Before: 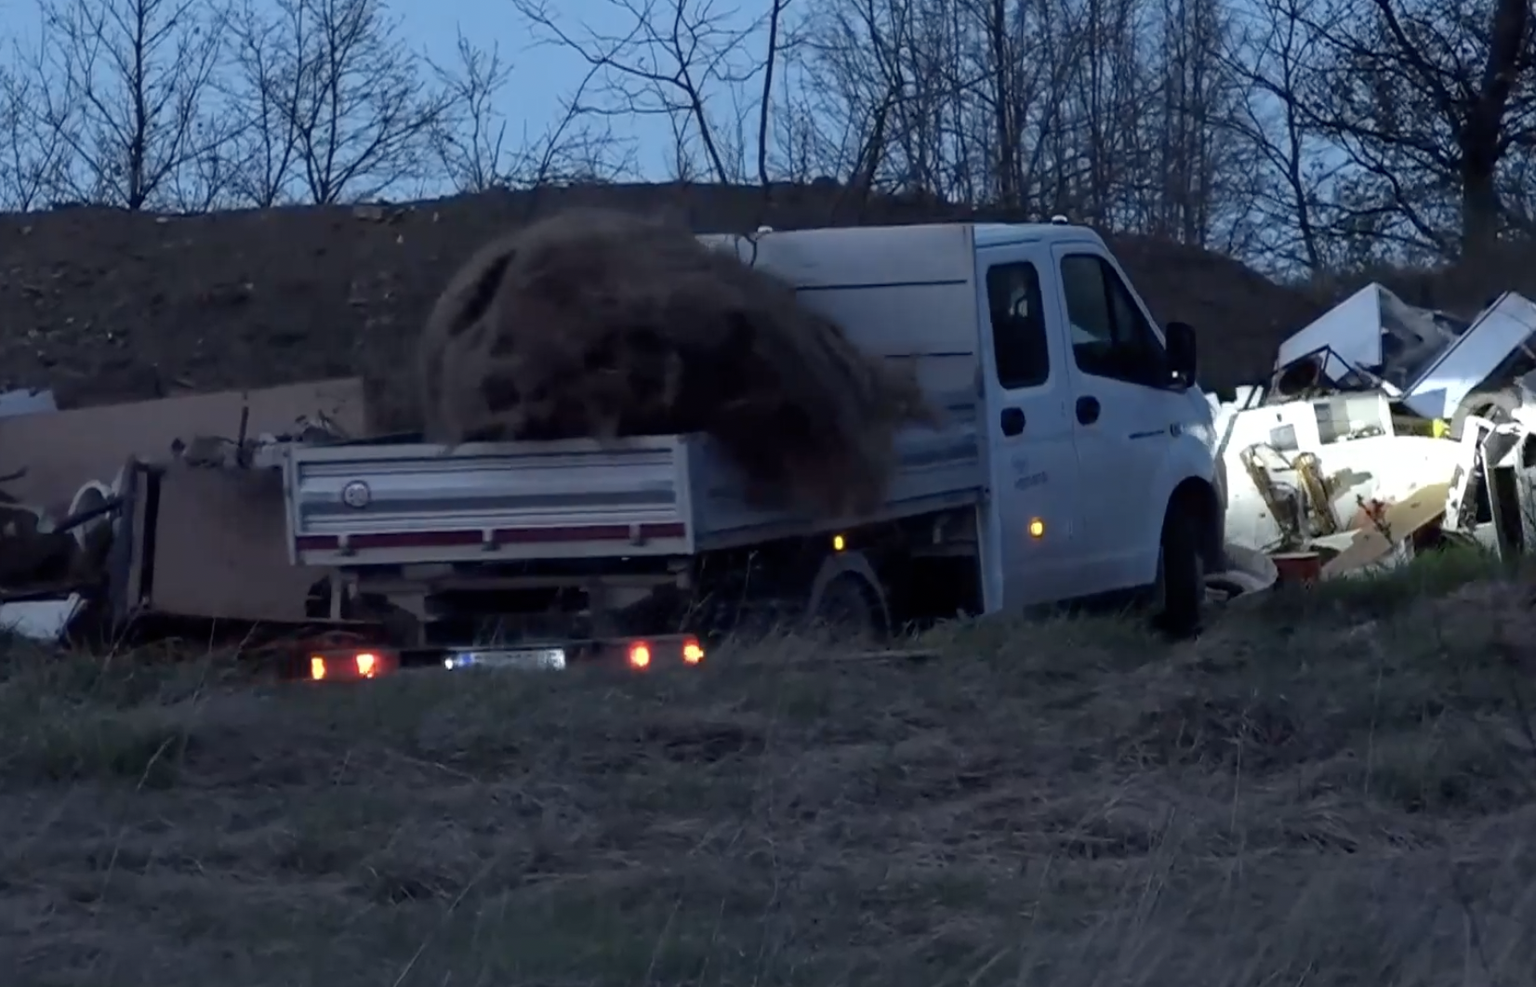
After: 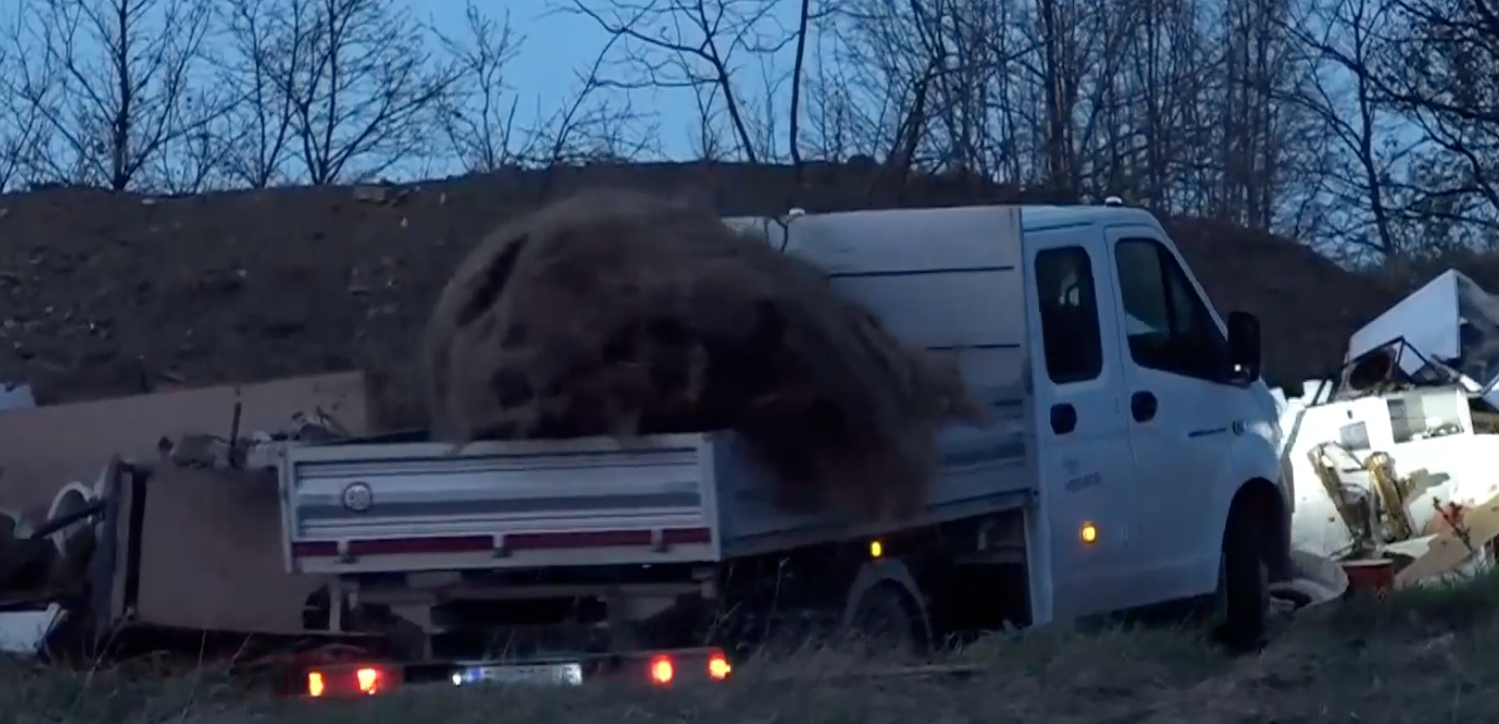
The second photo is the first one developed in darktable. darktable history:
crop: left 1.614%, top 3.366%, right 7.645%, bottom 28.43%
